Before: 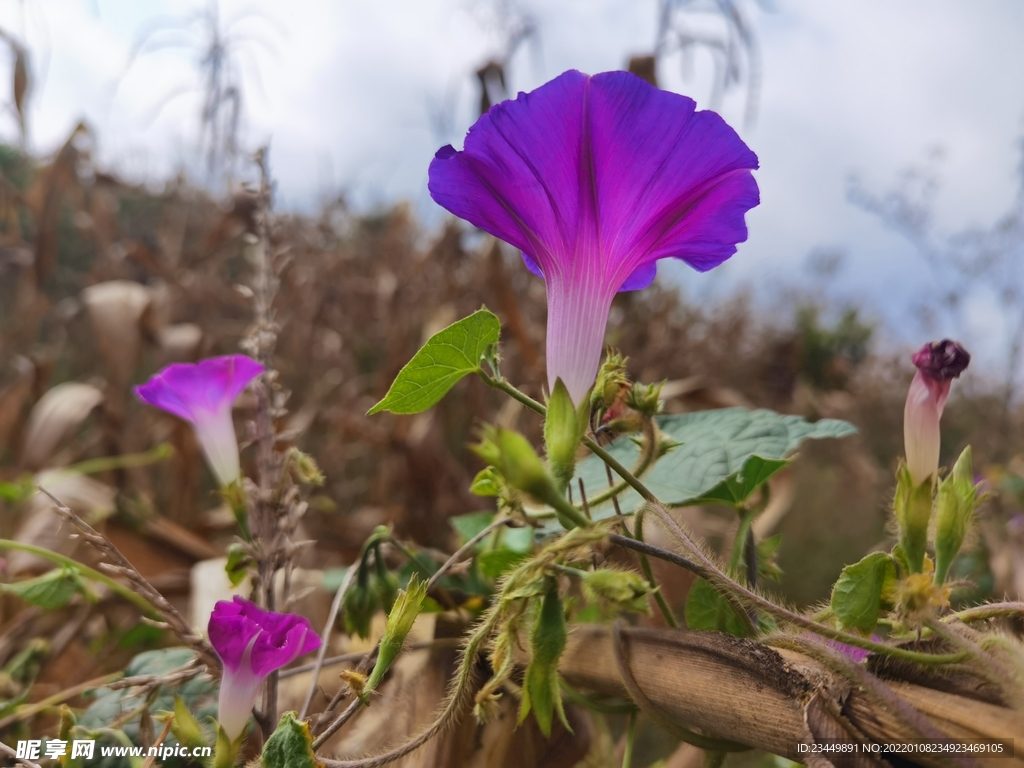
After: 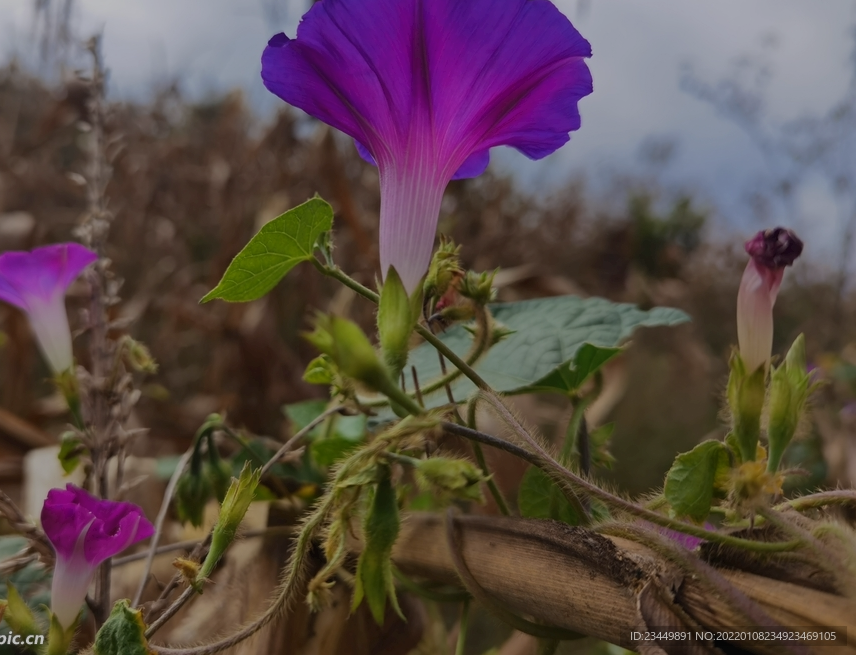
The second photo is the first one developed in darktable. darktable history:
exposure: exposure -0.923 EV, compensate highlight preservation false
crop: left 16.364%, top 14.628%
